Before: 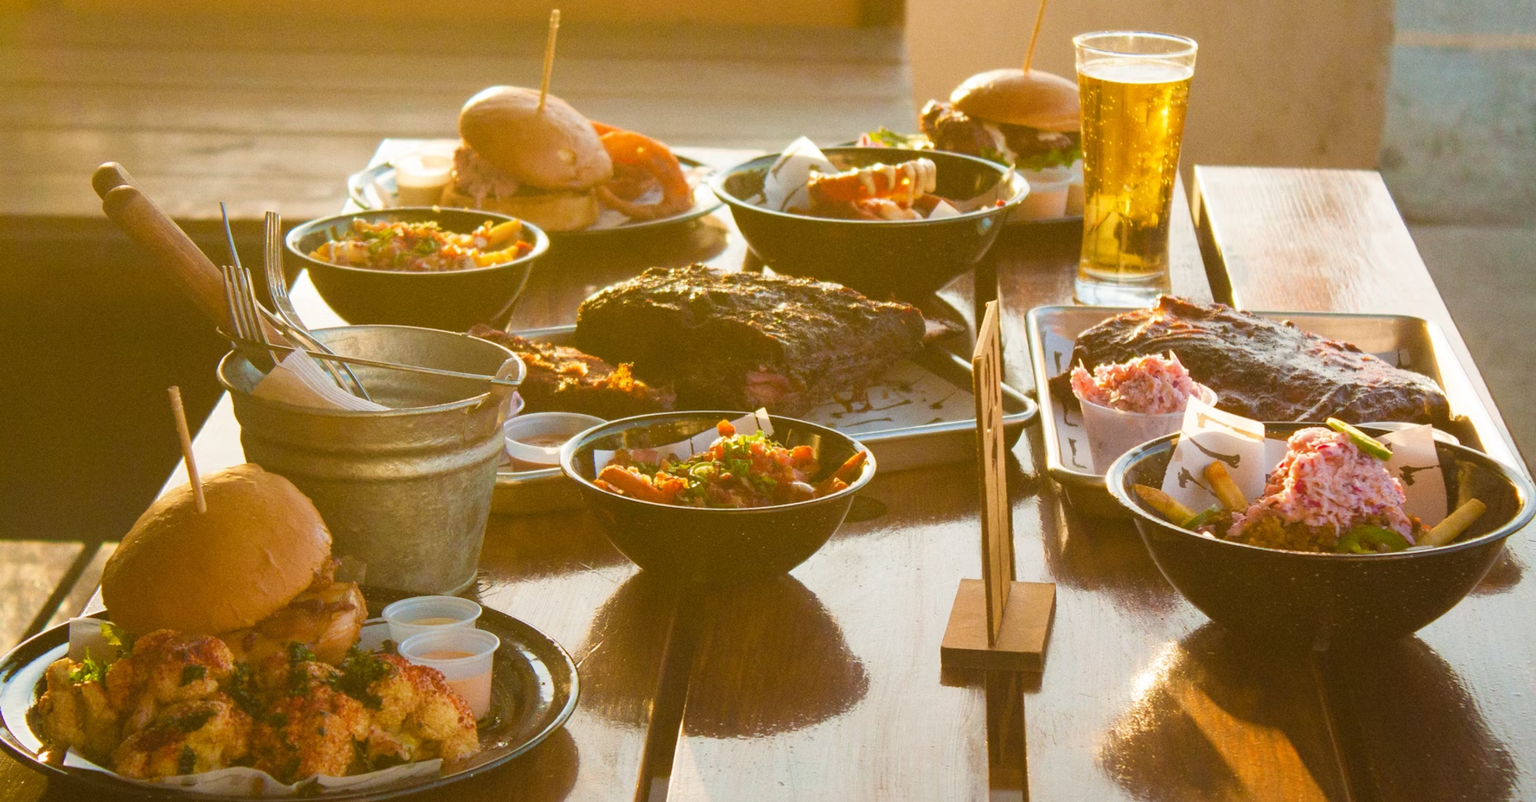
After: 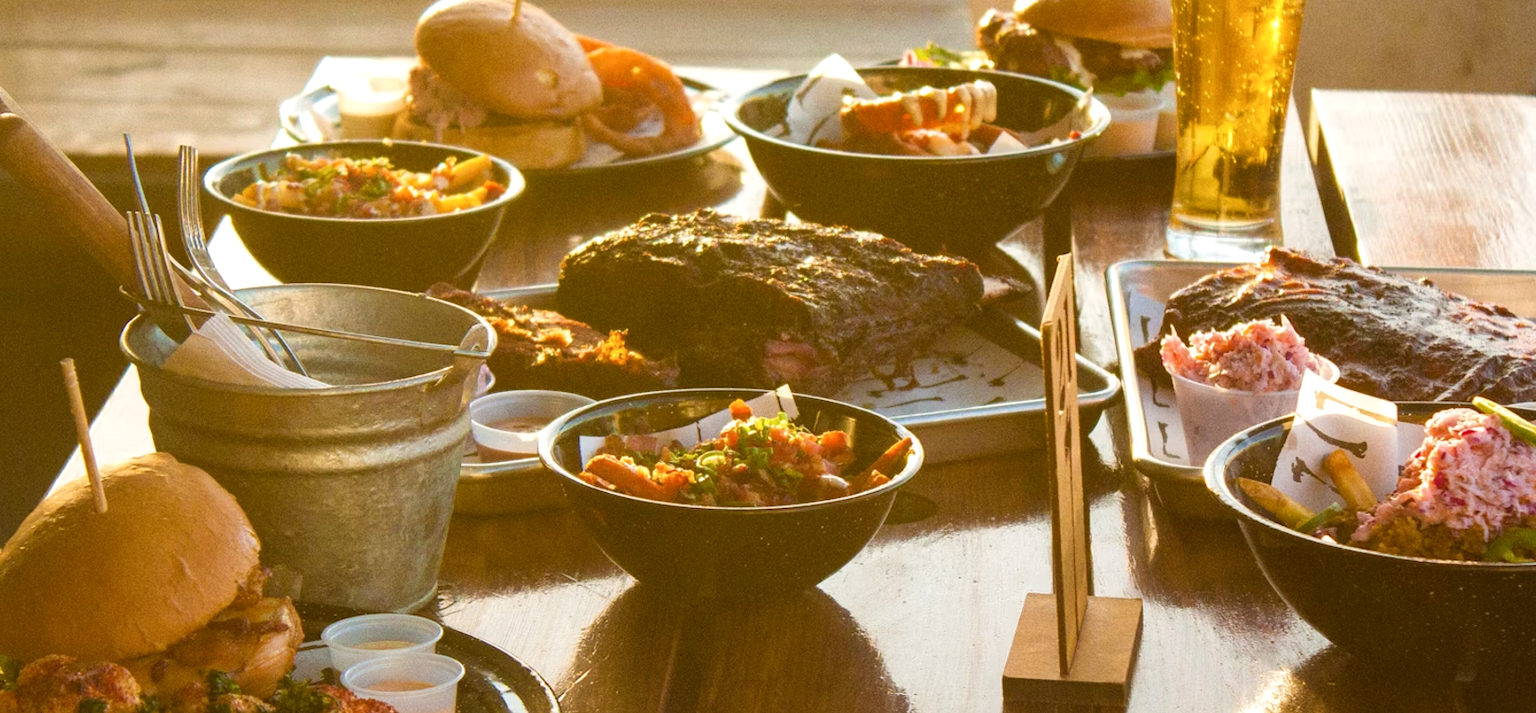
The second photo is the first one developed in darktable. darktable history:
crop: left 7.74%, top 11.545%, right 10.184%, bottom 15.439%
local contrast: highlights 28%, shadows 74%, midtone range 0.745
